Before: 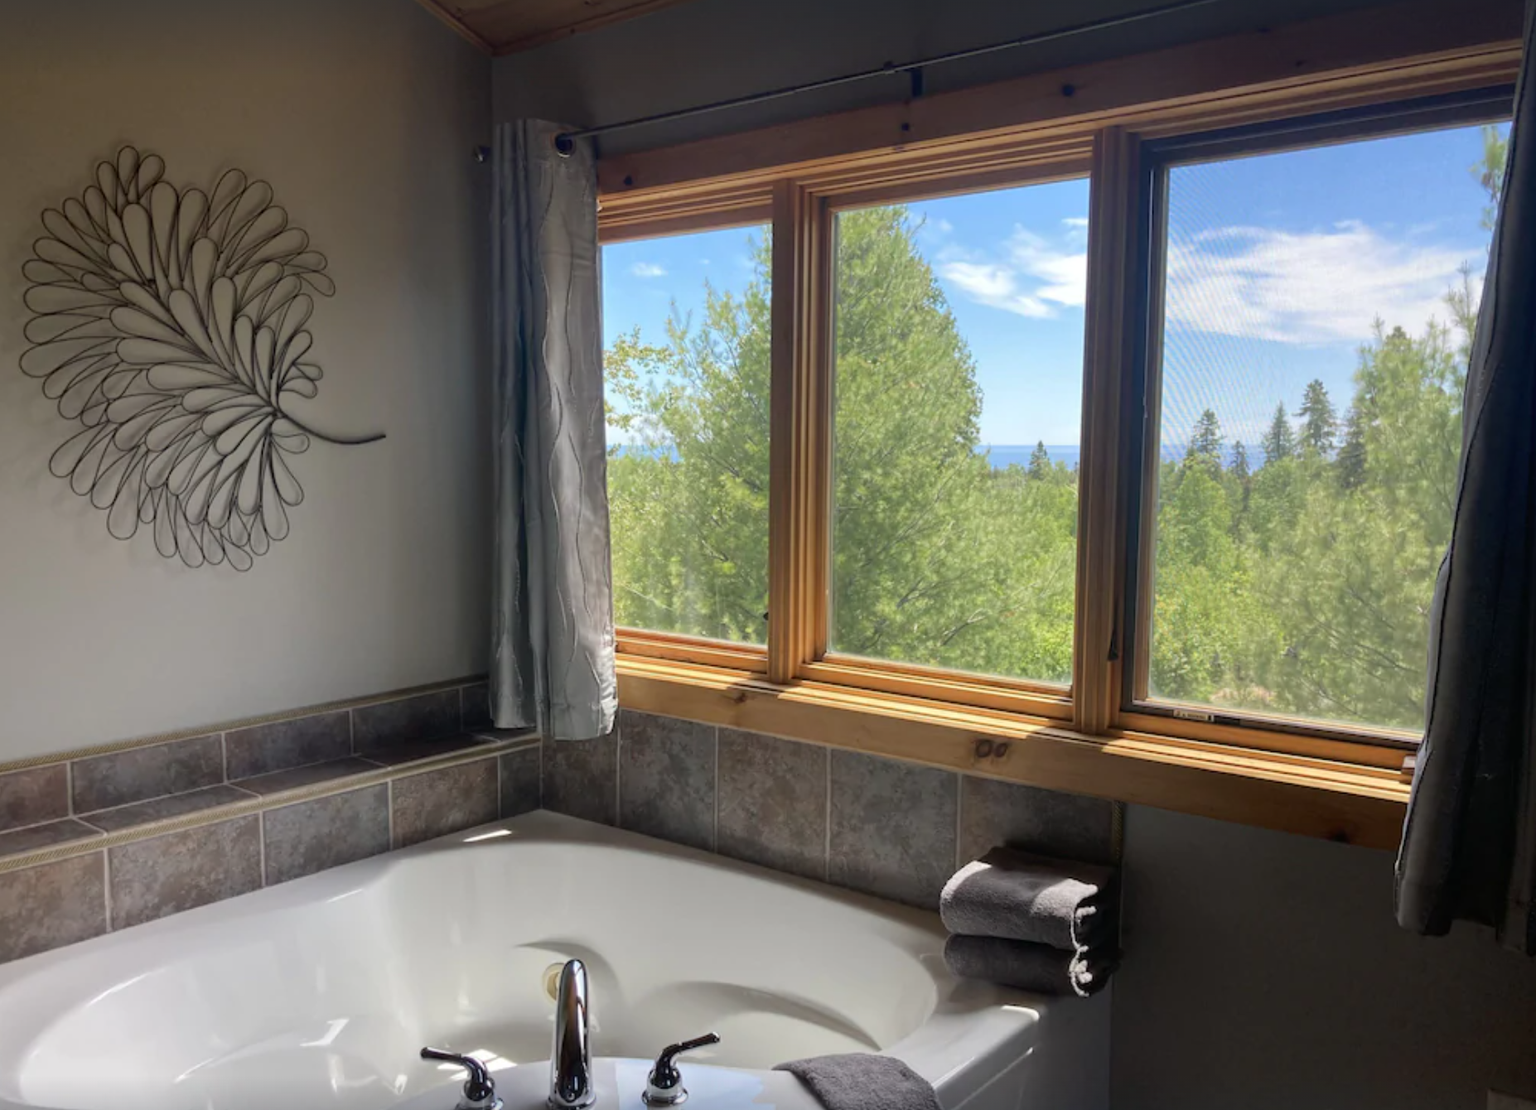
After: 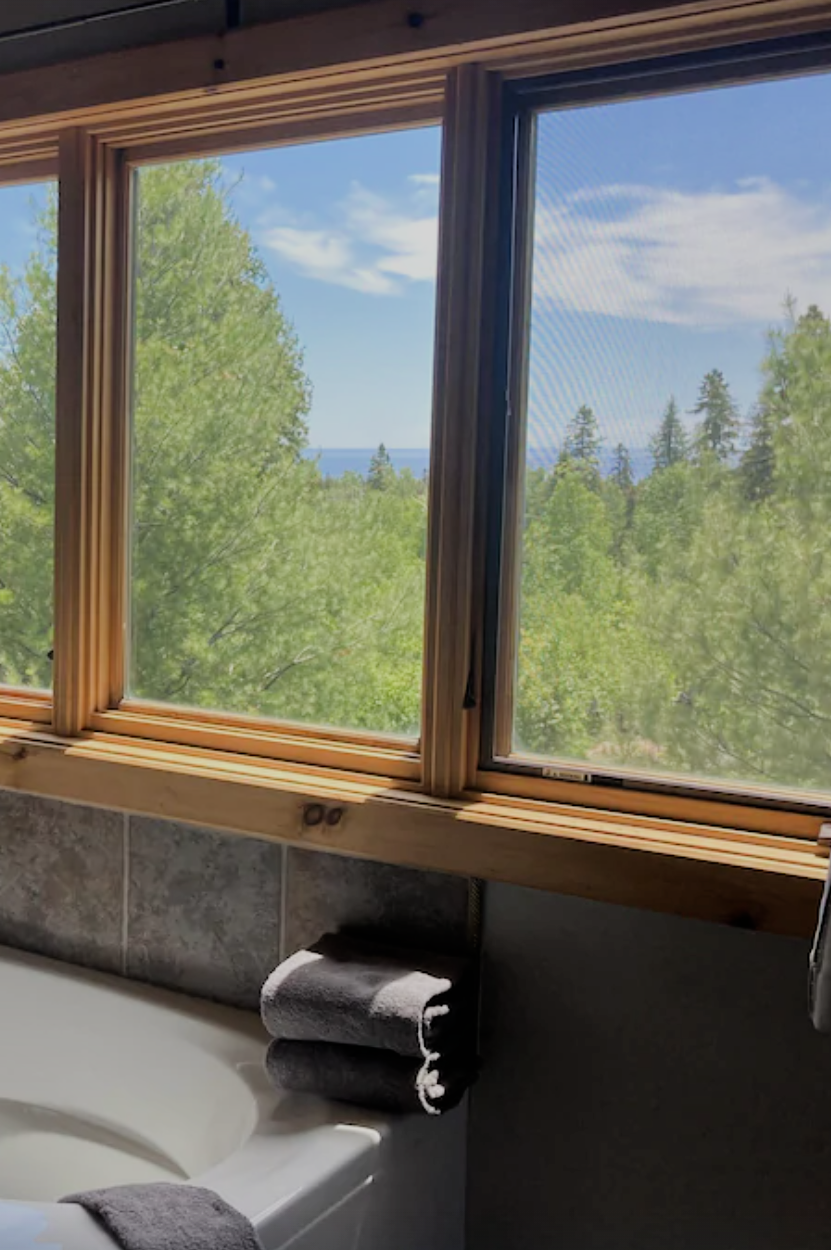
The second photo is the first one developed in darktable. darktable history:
shadows and highlights: shadows 22.8, highlights -49.25, soften with gaussian
crop: left 47.165%, top 6.711%, right 7.967%
filmic rgb: black relative exposure -7.65 EV, white relative exposure 4.56 EV, hardness 3.61
